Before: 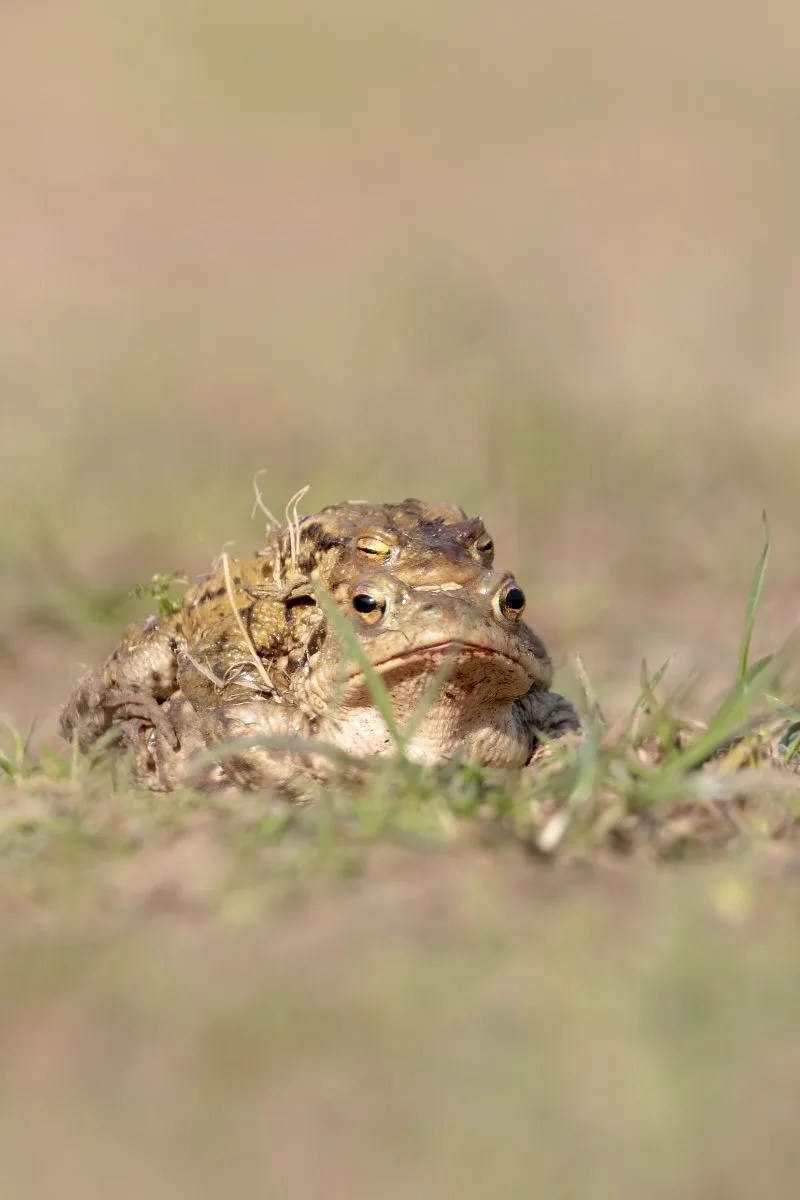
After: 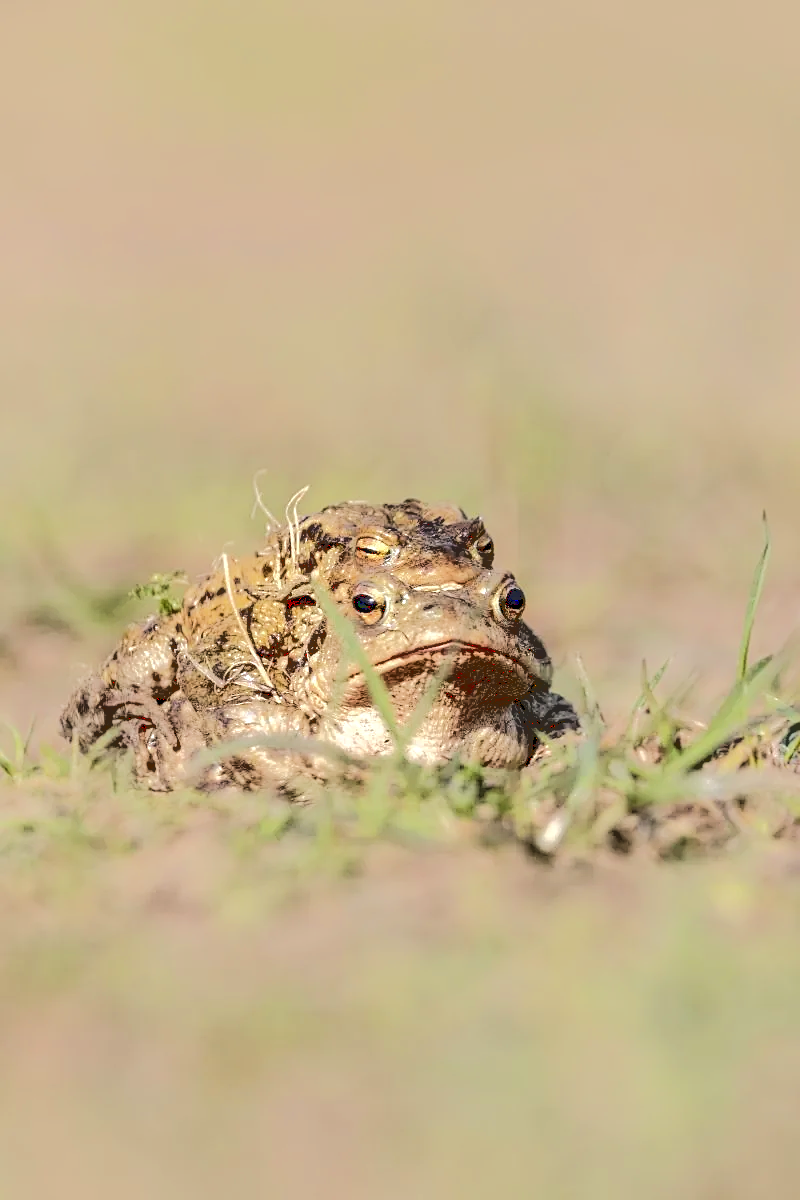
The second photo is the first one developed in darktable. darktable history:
local contrast: on, module defaults
sharpen: on, module defaults
base curve: curves: ch0 [(0.065, 0.026) (0.236, 0.358) (0.53, 0.546) (0.777, 0.841) (0.924, 0.992)], preserve colors average RGB
